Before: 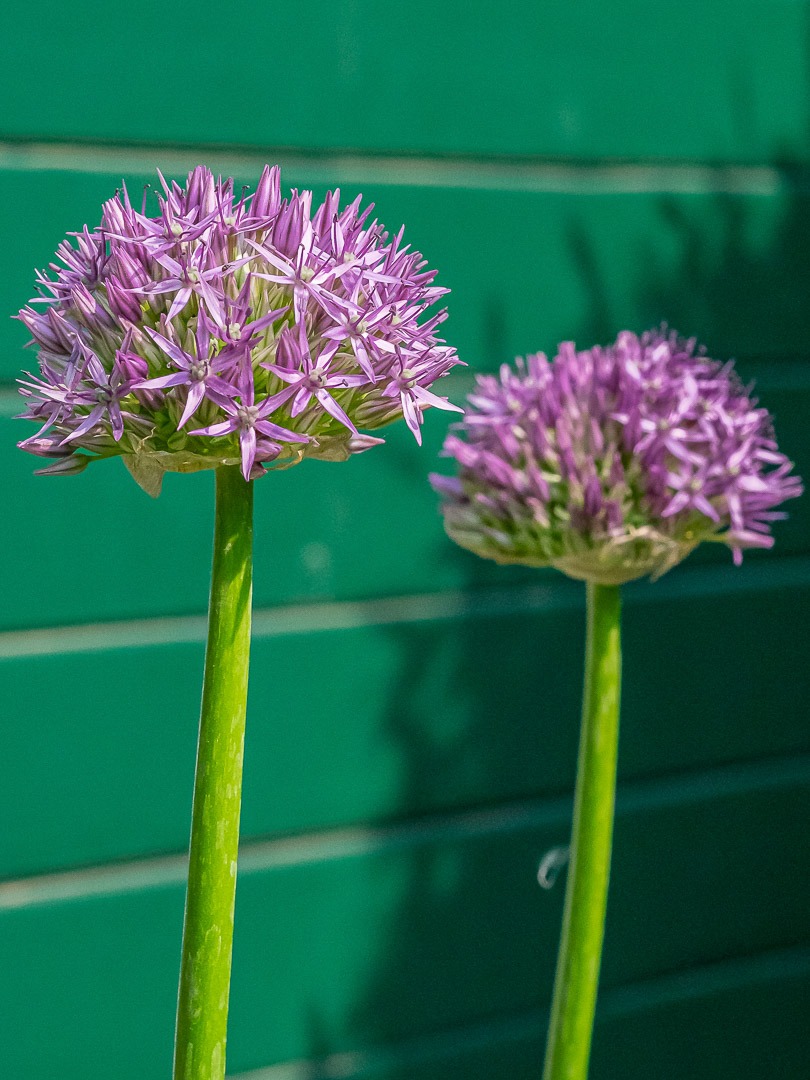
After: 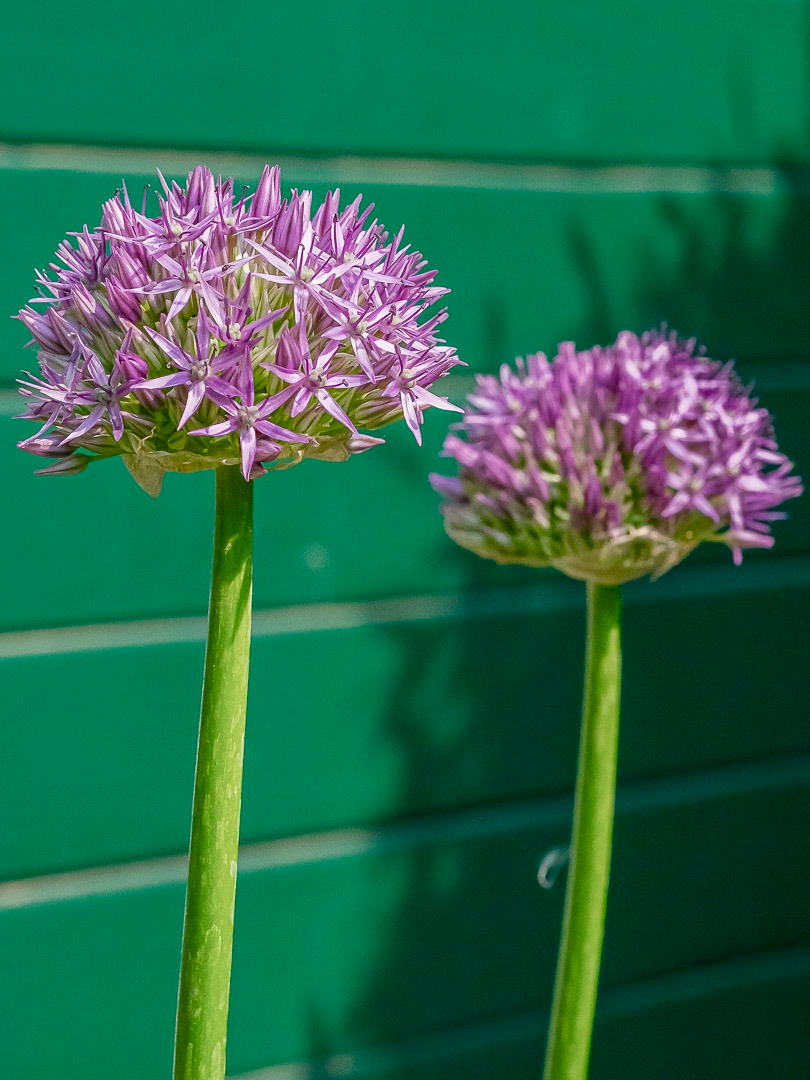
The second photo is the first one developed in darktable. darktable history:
color balance rgb: perceptual saturation grading › global saturation 20%, perceptual saturation grading › highlights -49.518%, perceptual saturation grading › shadows 24.521%, global vibrance 9.257%
